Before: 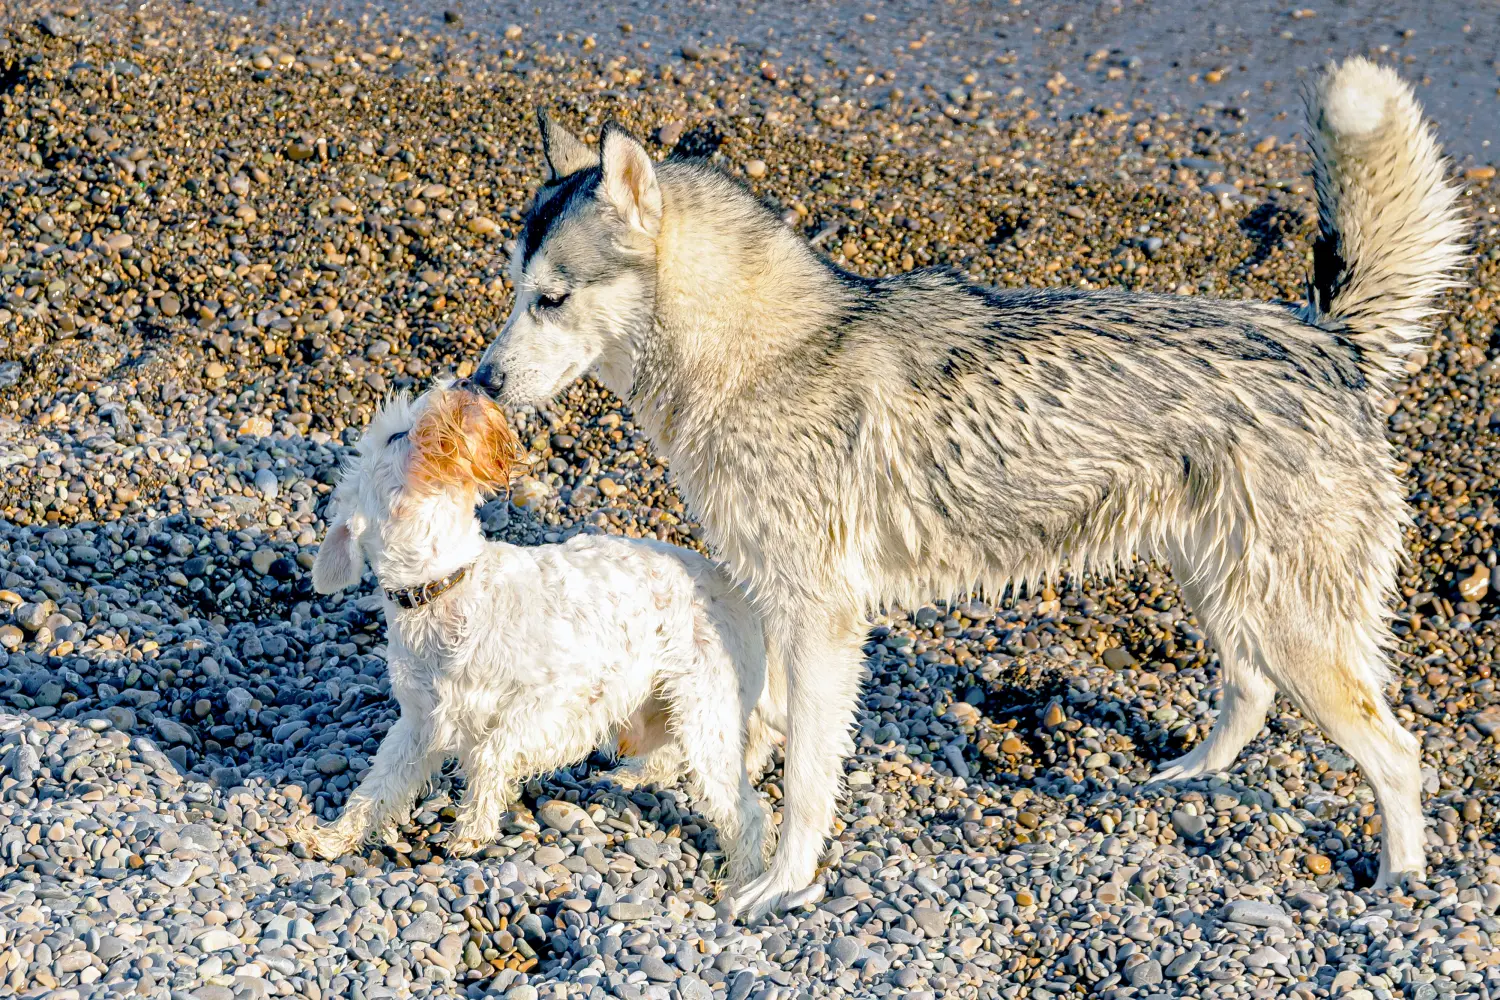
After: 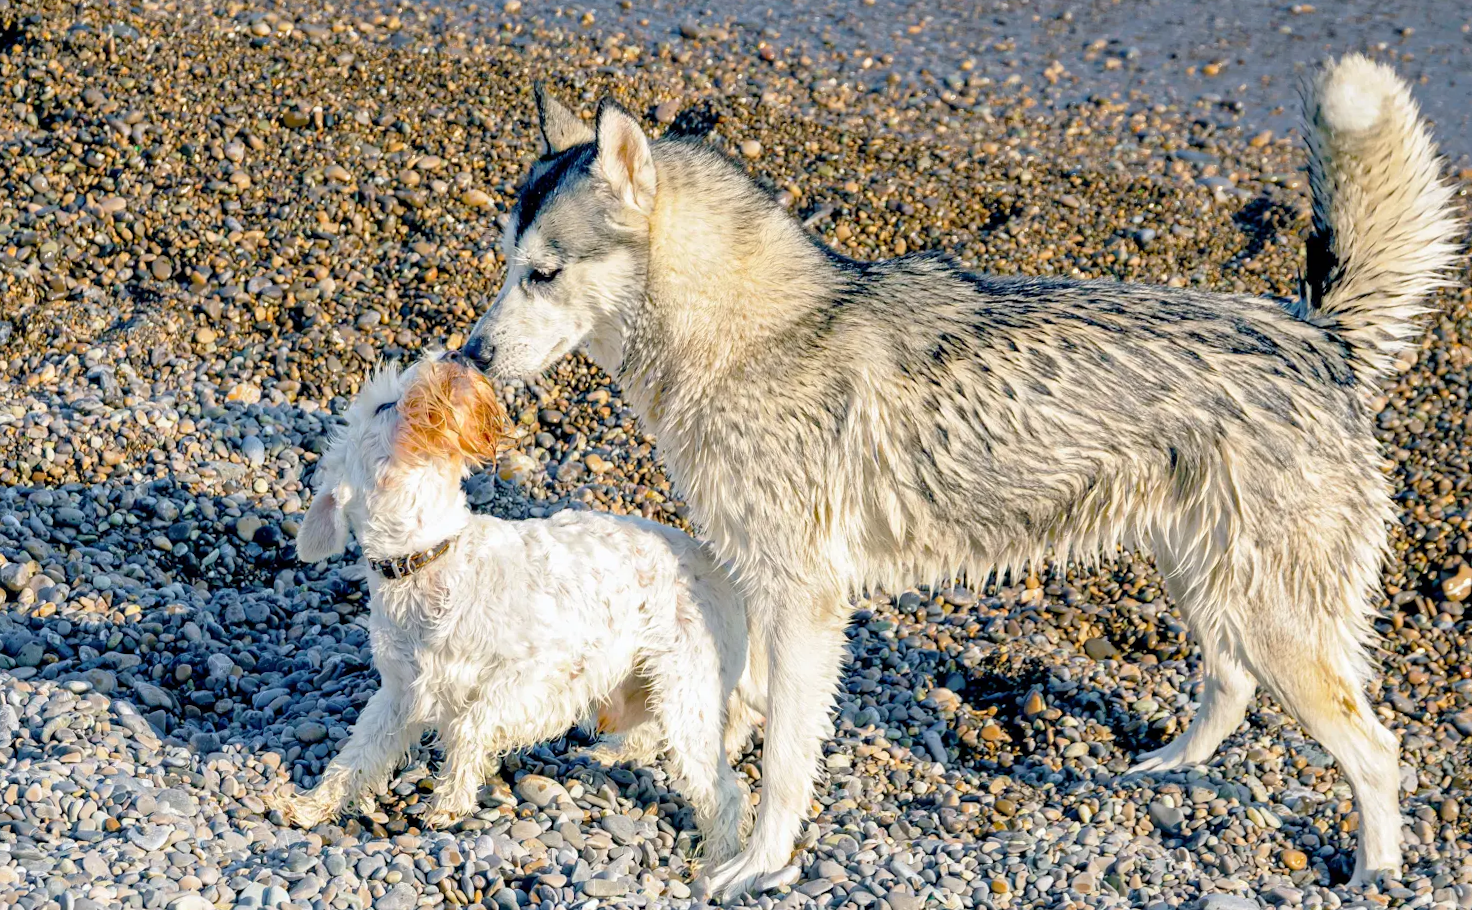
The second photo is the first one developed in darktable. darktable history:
rotate and perspective: rotation 1.57°, crop left 0.018, crop right 0.982, crop top 0.039, crop bottom 0.961
crop and rotate: top 0%, bottom 5.097%
